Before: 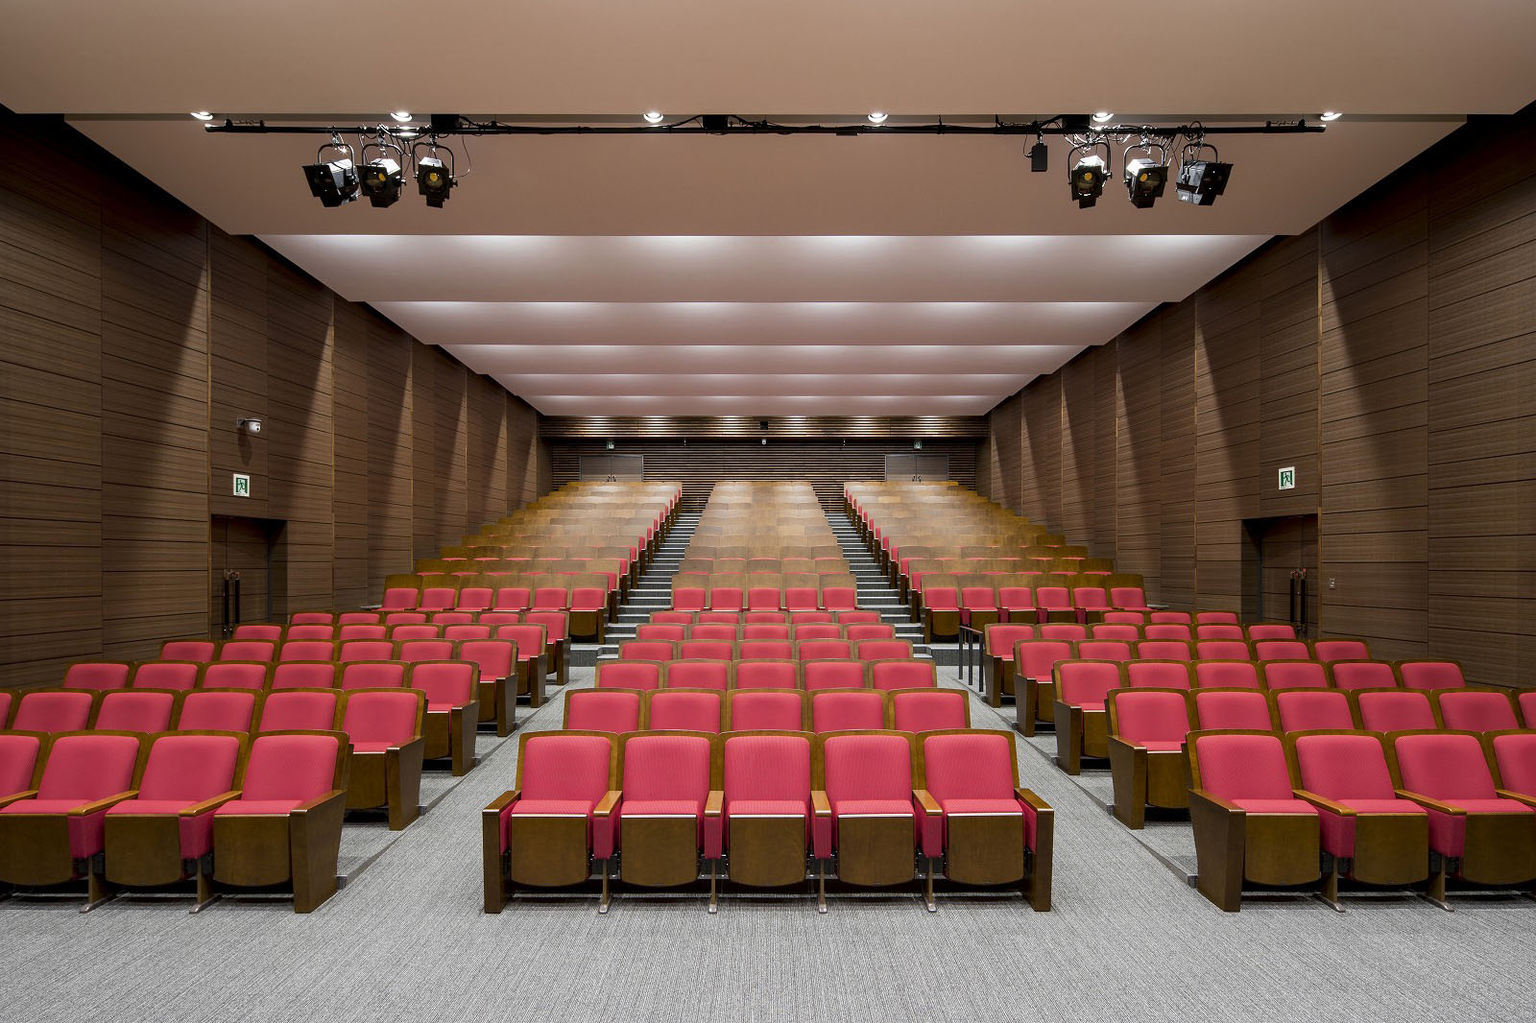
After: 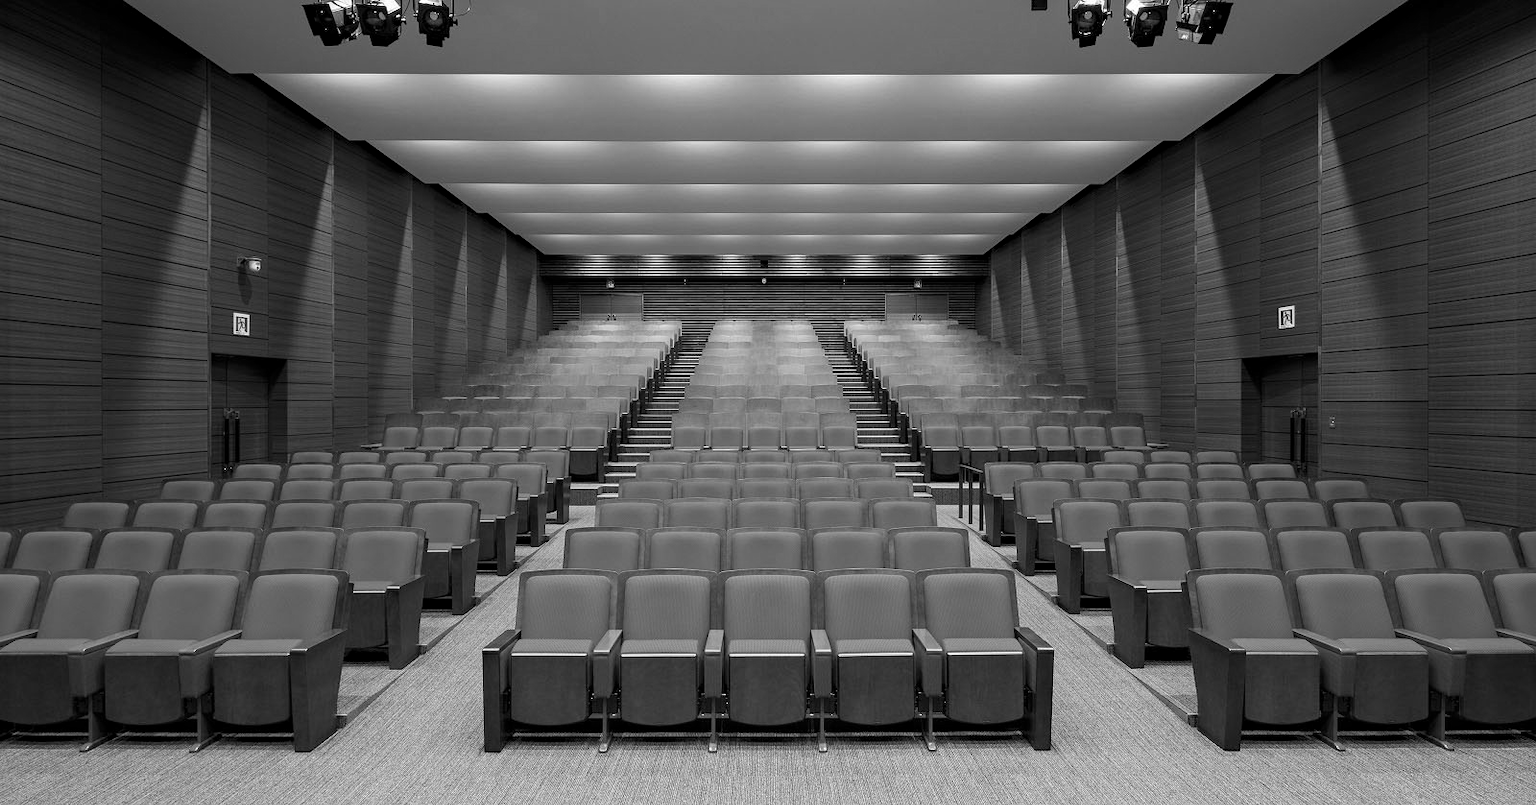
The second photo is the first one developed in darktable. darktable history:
crop and rotate: top 15.774%, bottom 5.506%
haze removal: compatibility mode true, adaptive false
monochrome: on, module defaults
